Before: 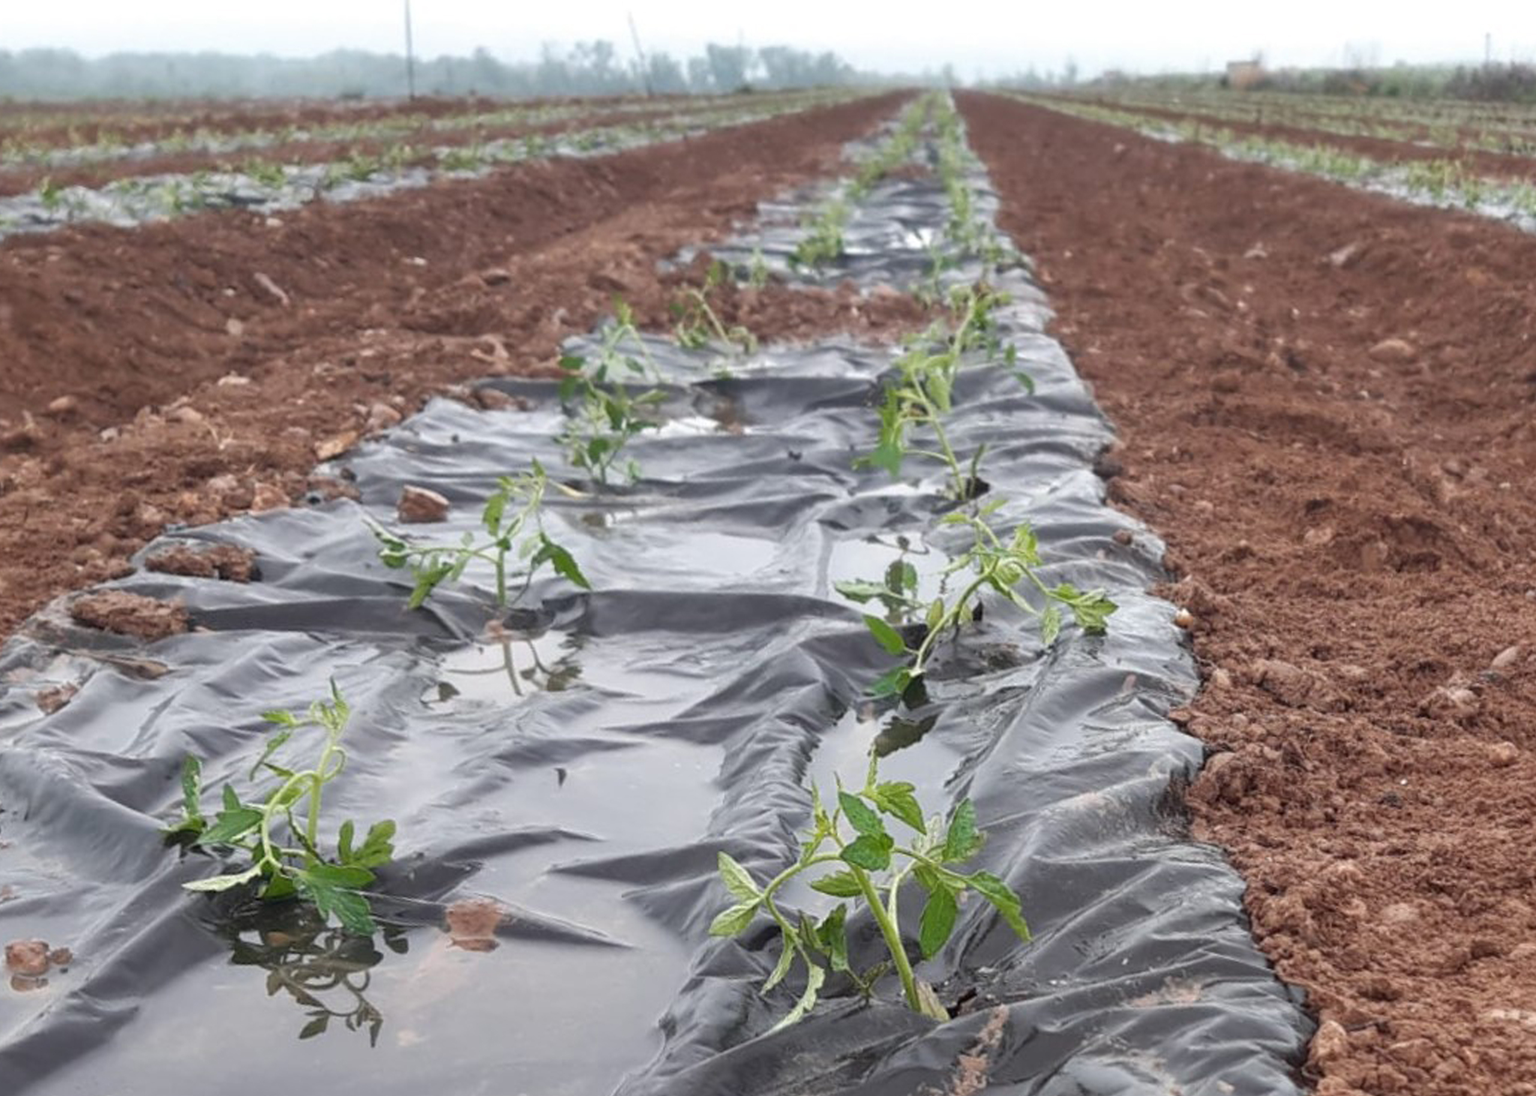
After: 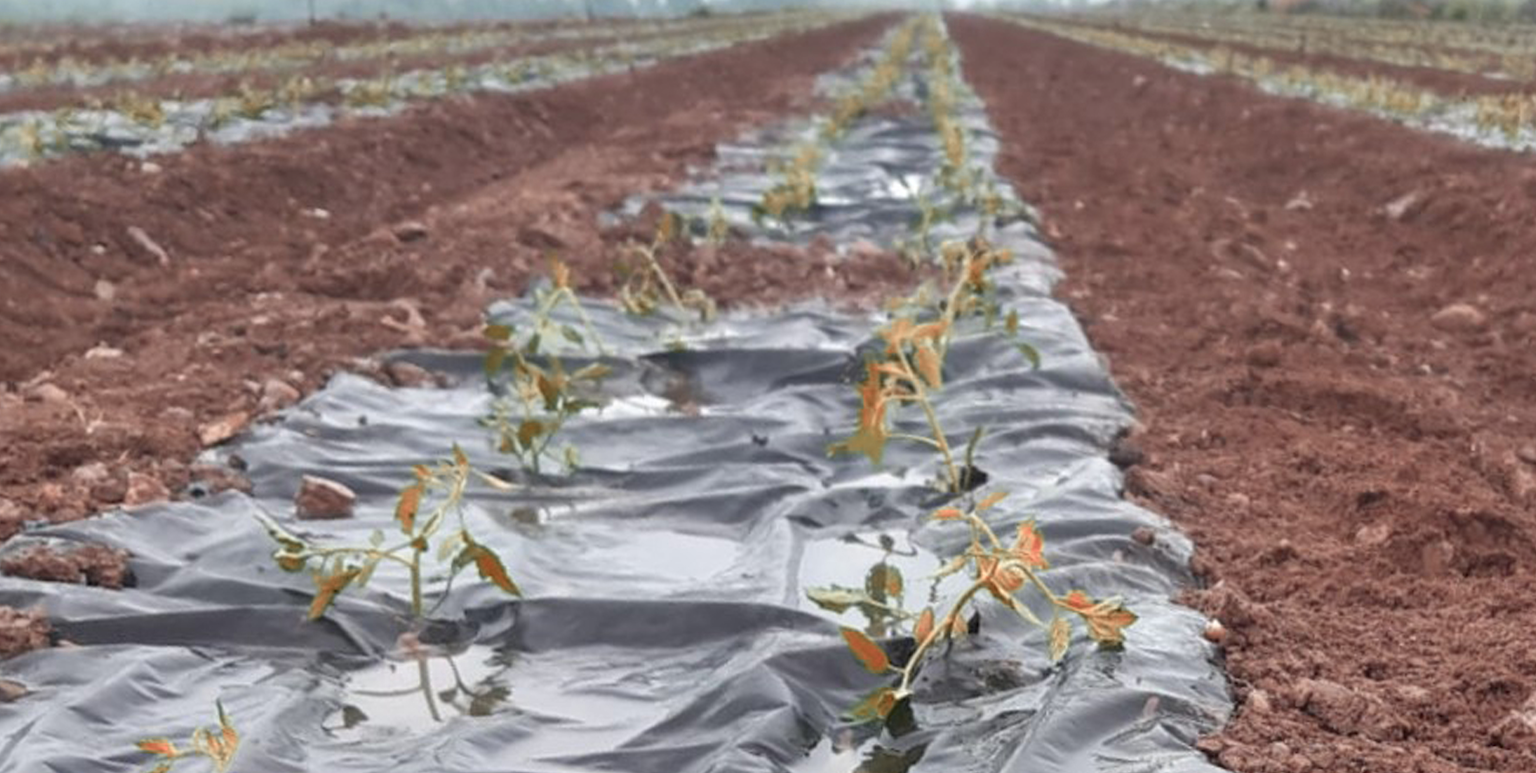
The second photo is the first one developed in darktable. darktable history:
crop and rotate: left 9.46%, top 7.233%, right 5.025%, bottom 32.405%
color zones: curves: ch2 [(0, 0.488) (0.143, 0.417) (0.286, 0.212) (0.429, 0.179) (0.571, 0.154) (0.714, 0.415) (0.857, 0.495) (1, 0.488)]
